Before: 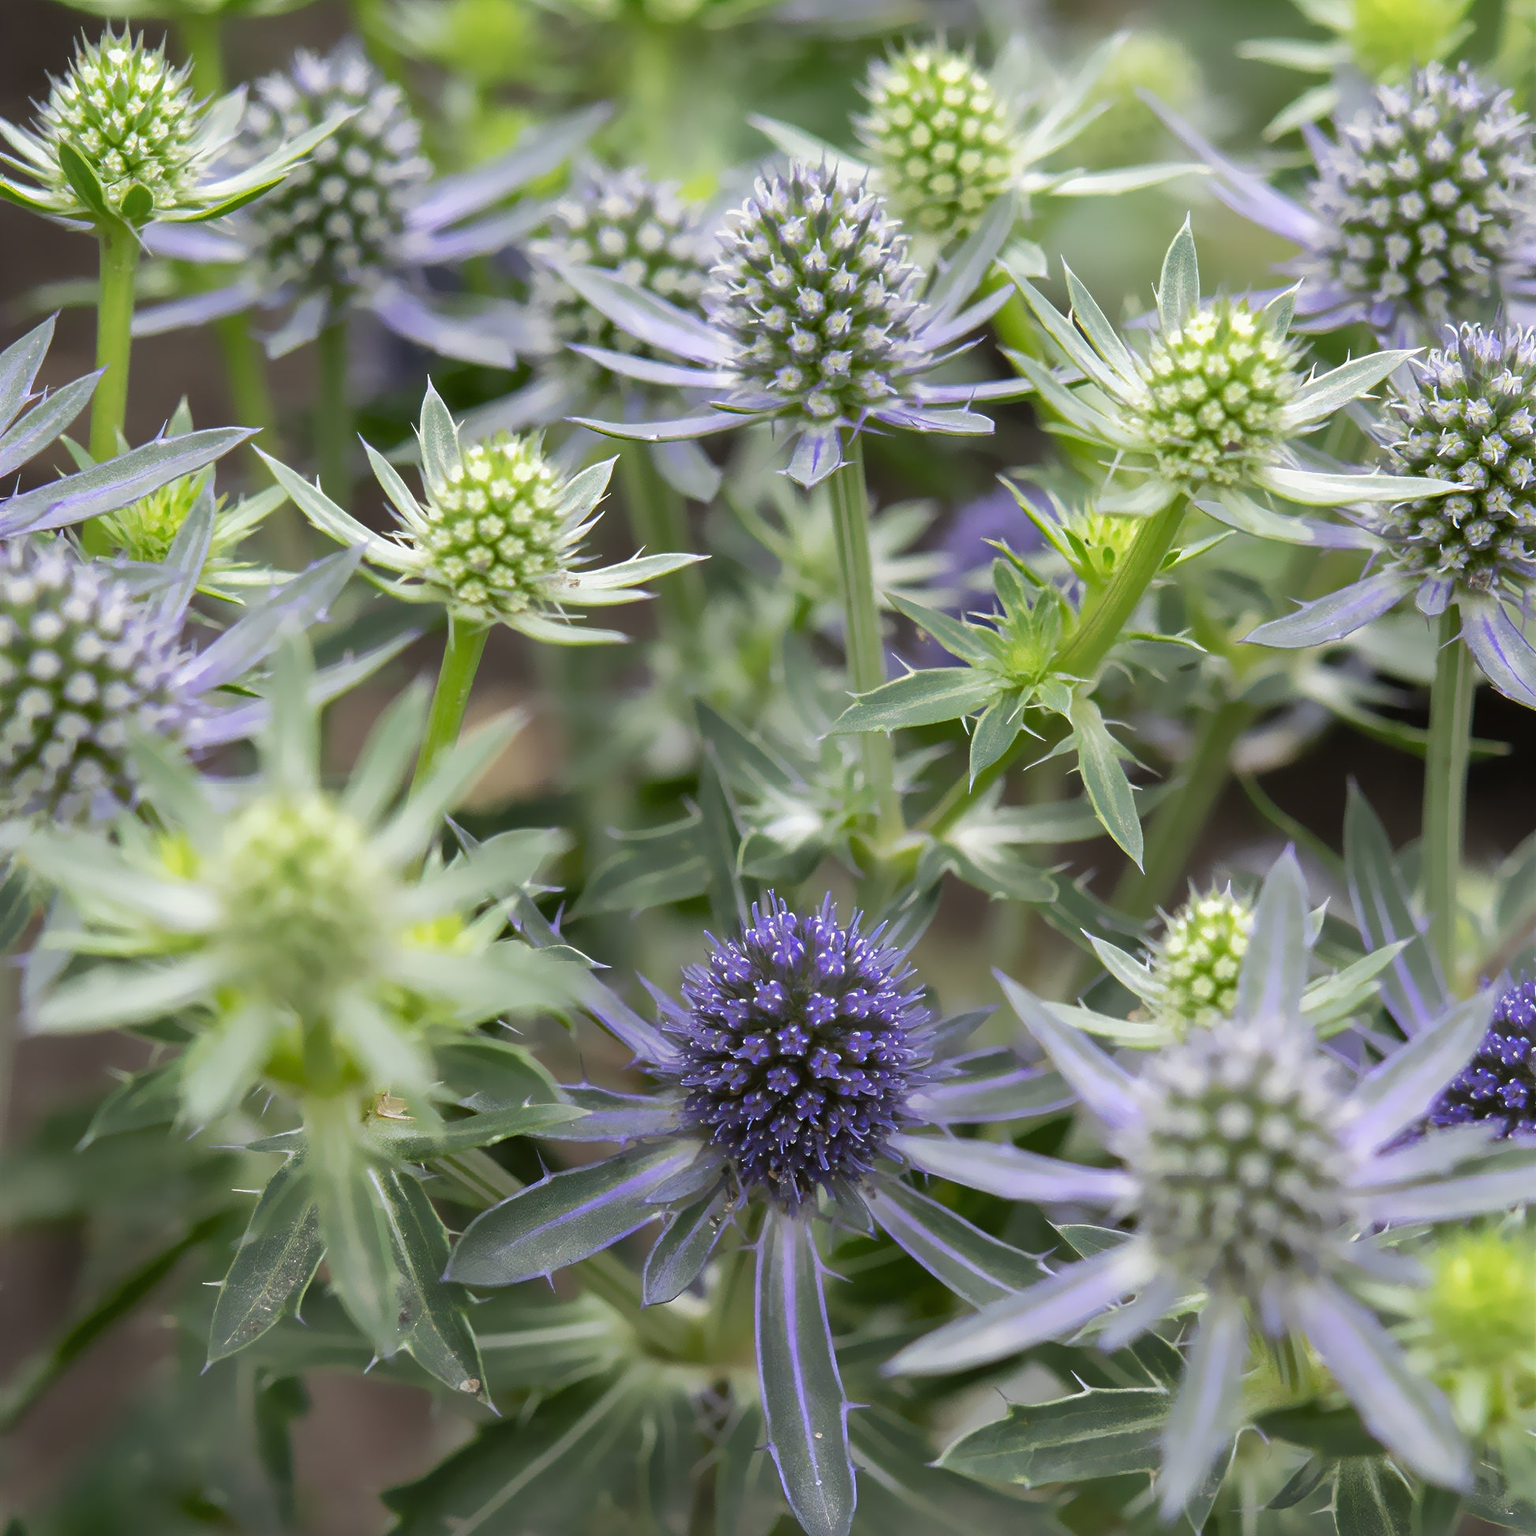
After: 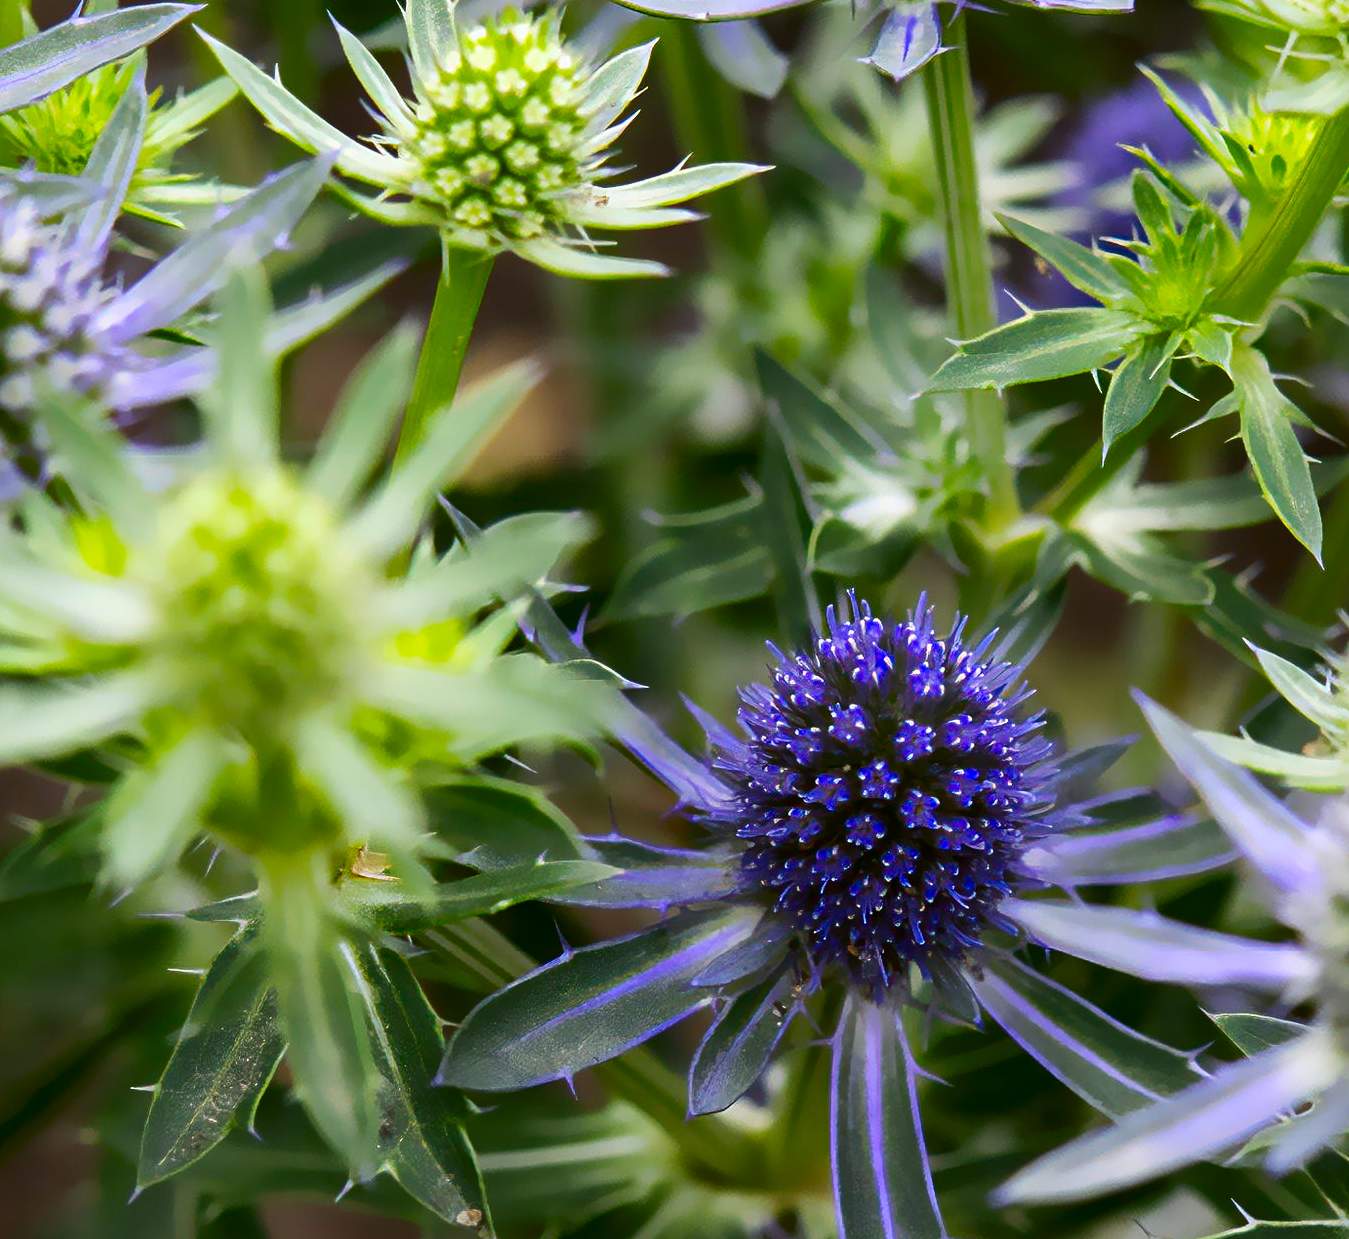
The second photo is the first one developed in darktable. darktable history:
contrast brightness saturation: contrast 0.21, brightness -0.11, saturation 0.21
color balance rgb: linear chroma grading › global chroma 15%, perceptual saturation grading › global saturation 30%
crop: left 6.488%, top 27.668%, right 24.183%, bottom 8.656%
